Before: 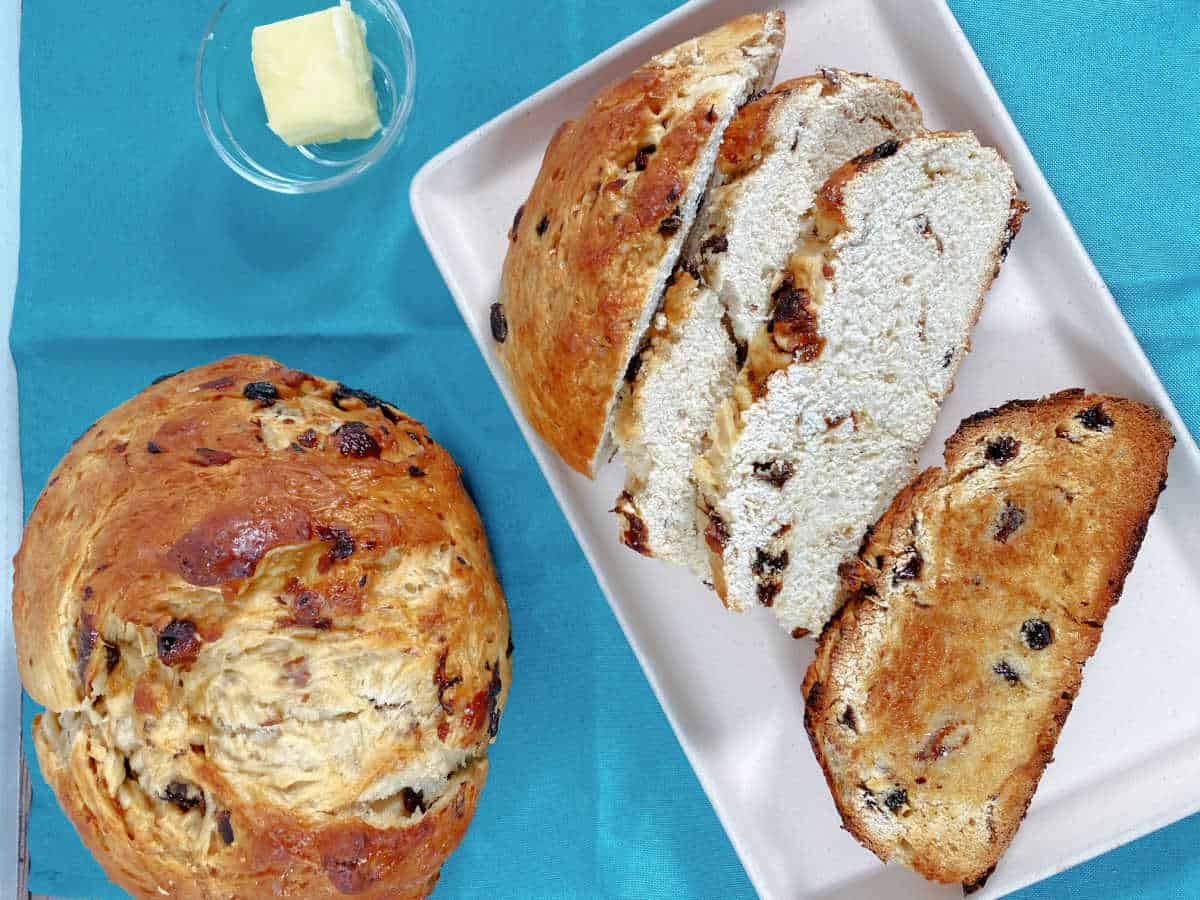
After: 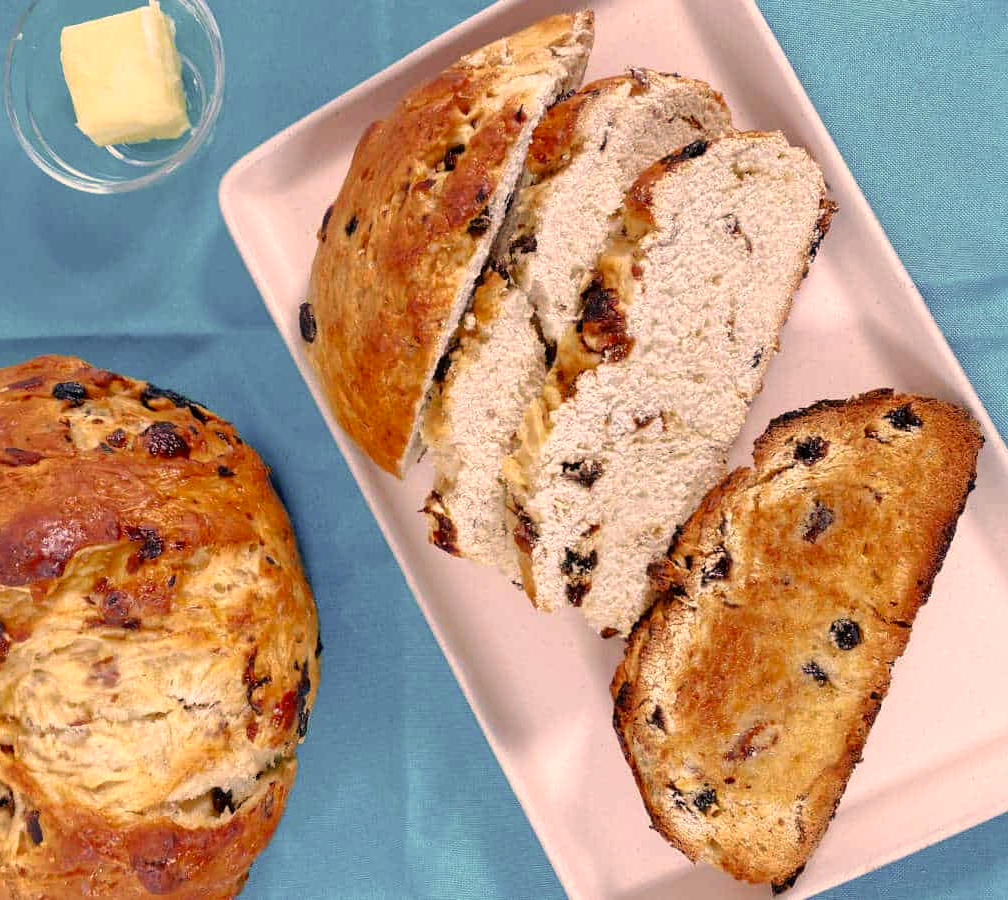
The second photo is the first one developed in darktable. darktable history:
crop: left 15.942%
color correction: highlights a* 17.65, highlights b* 18.76
